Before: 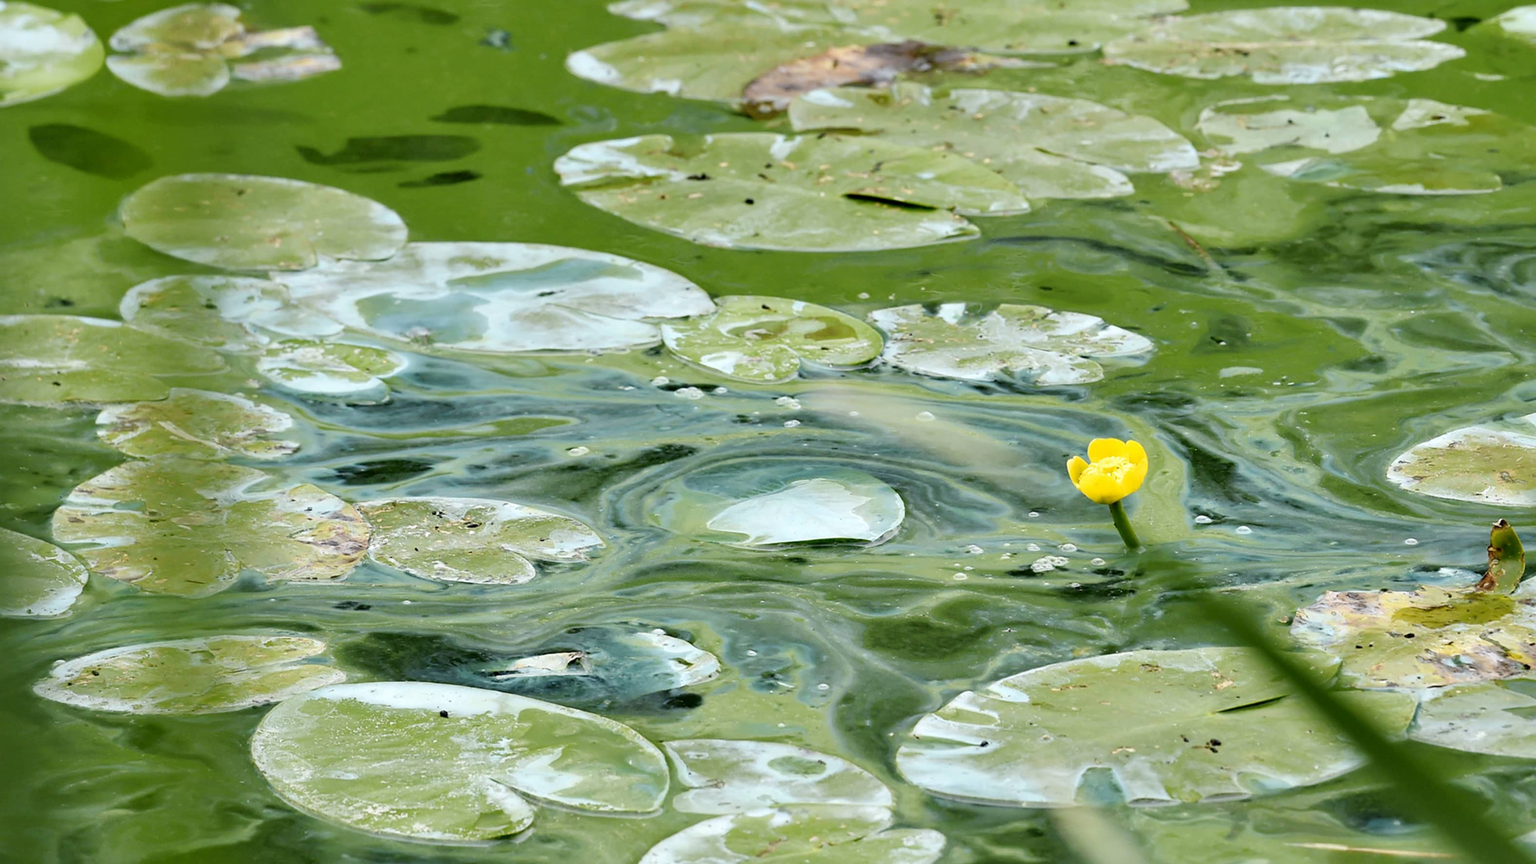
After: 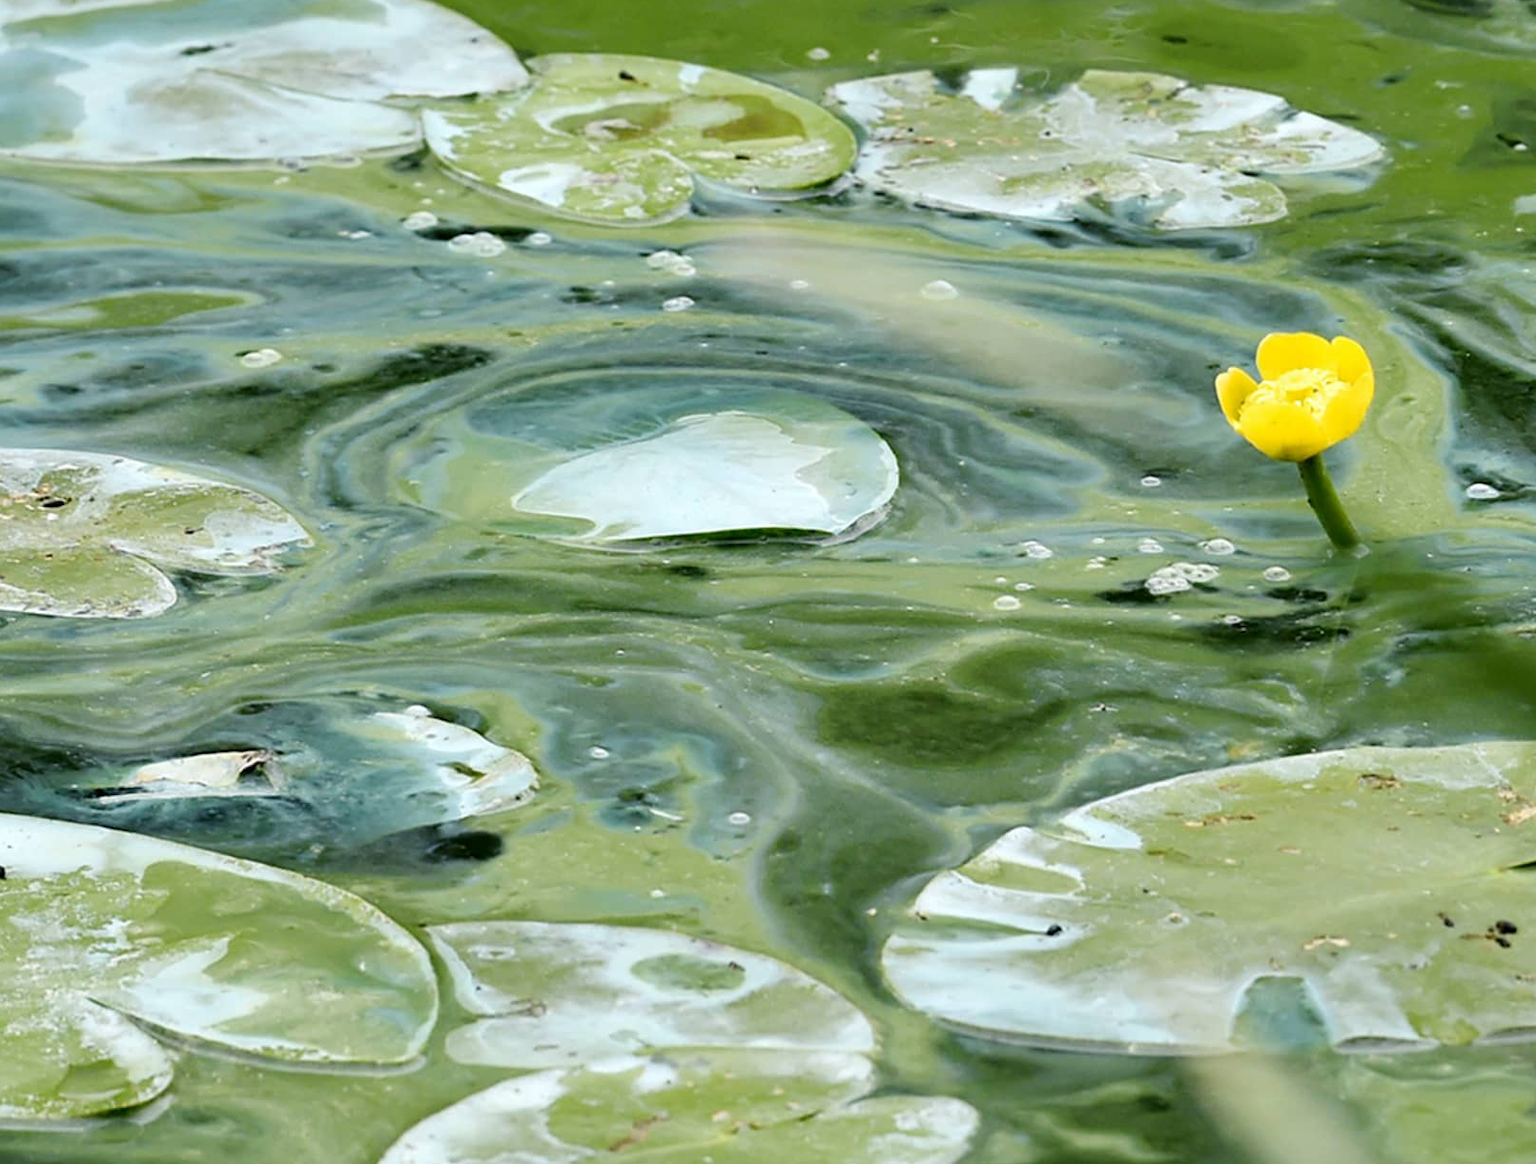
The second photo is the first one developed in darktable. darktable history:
crop and rotate: left 29.003%, top 31.06%, right 19.826%
